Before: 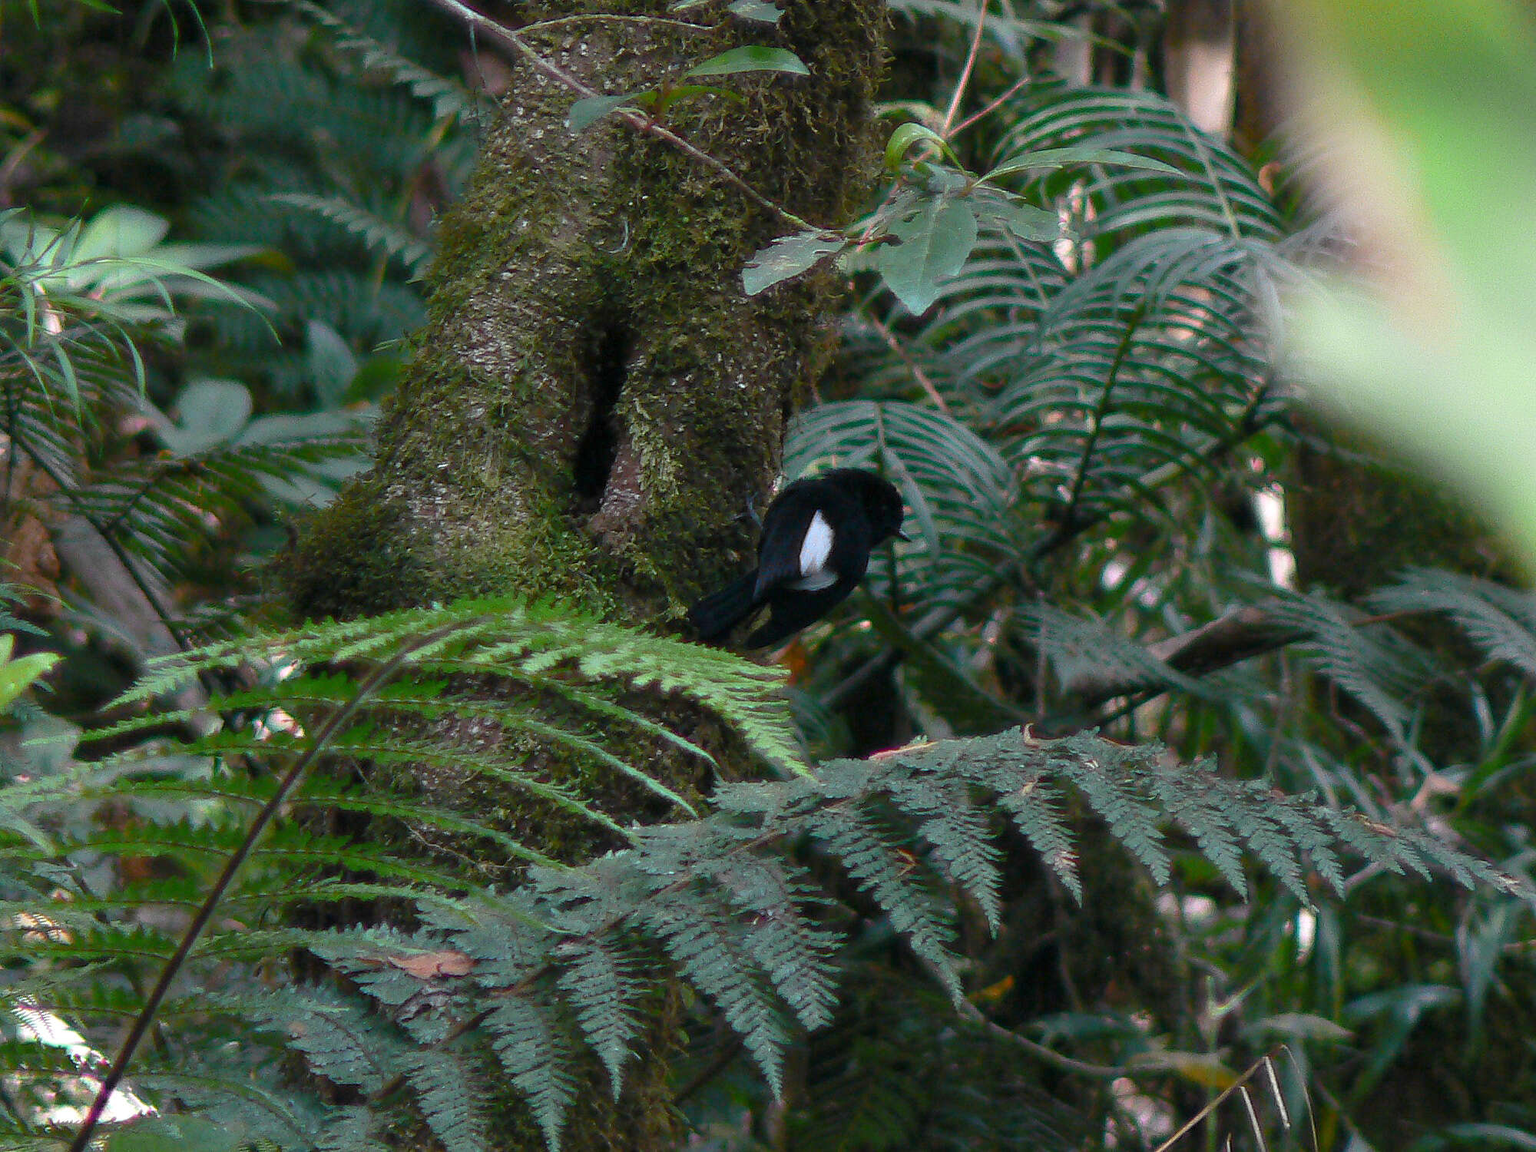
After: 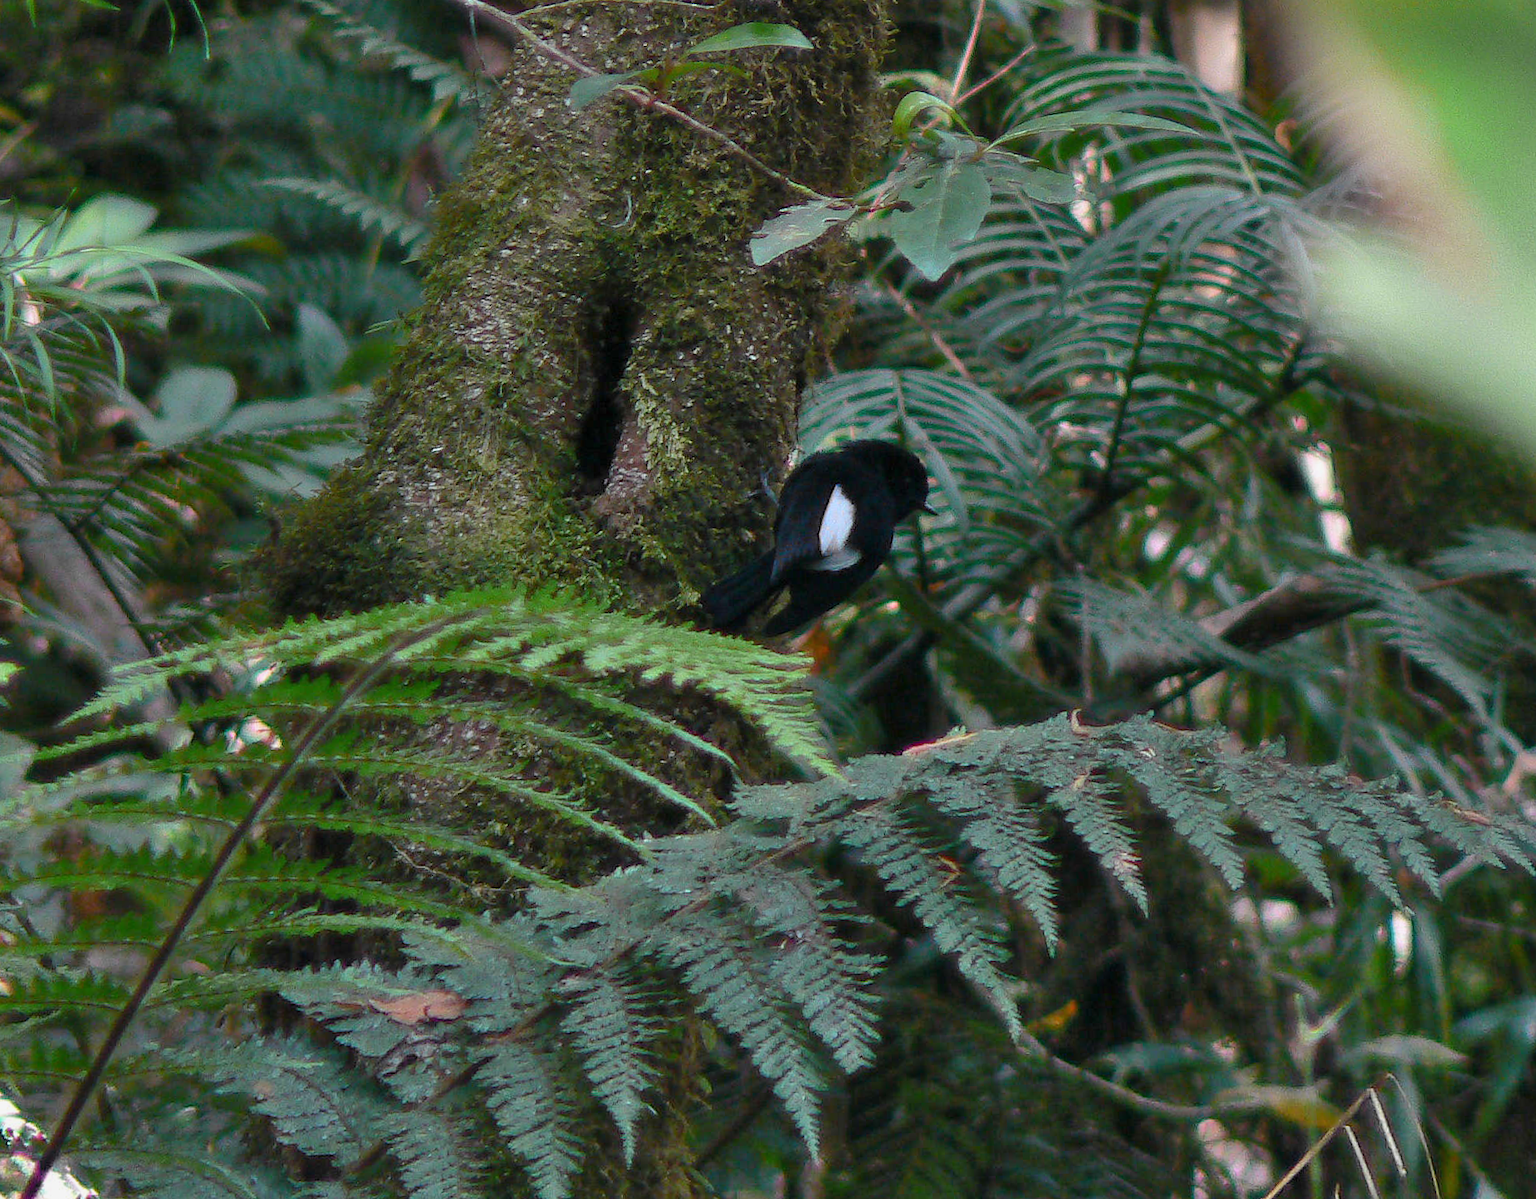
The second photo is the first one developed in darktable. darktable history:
shadows and highlights: white point adjustment -3.64, highlights -63.34, highlights color adjustment 42%, soften with gaussian
rotate and perspective: rotation -1.68°, lens shift (vertical) -0.146, crop left 0.049, crop right 0.912, crop top 0.032, crop bottom 0.96
